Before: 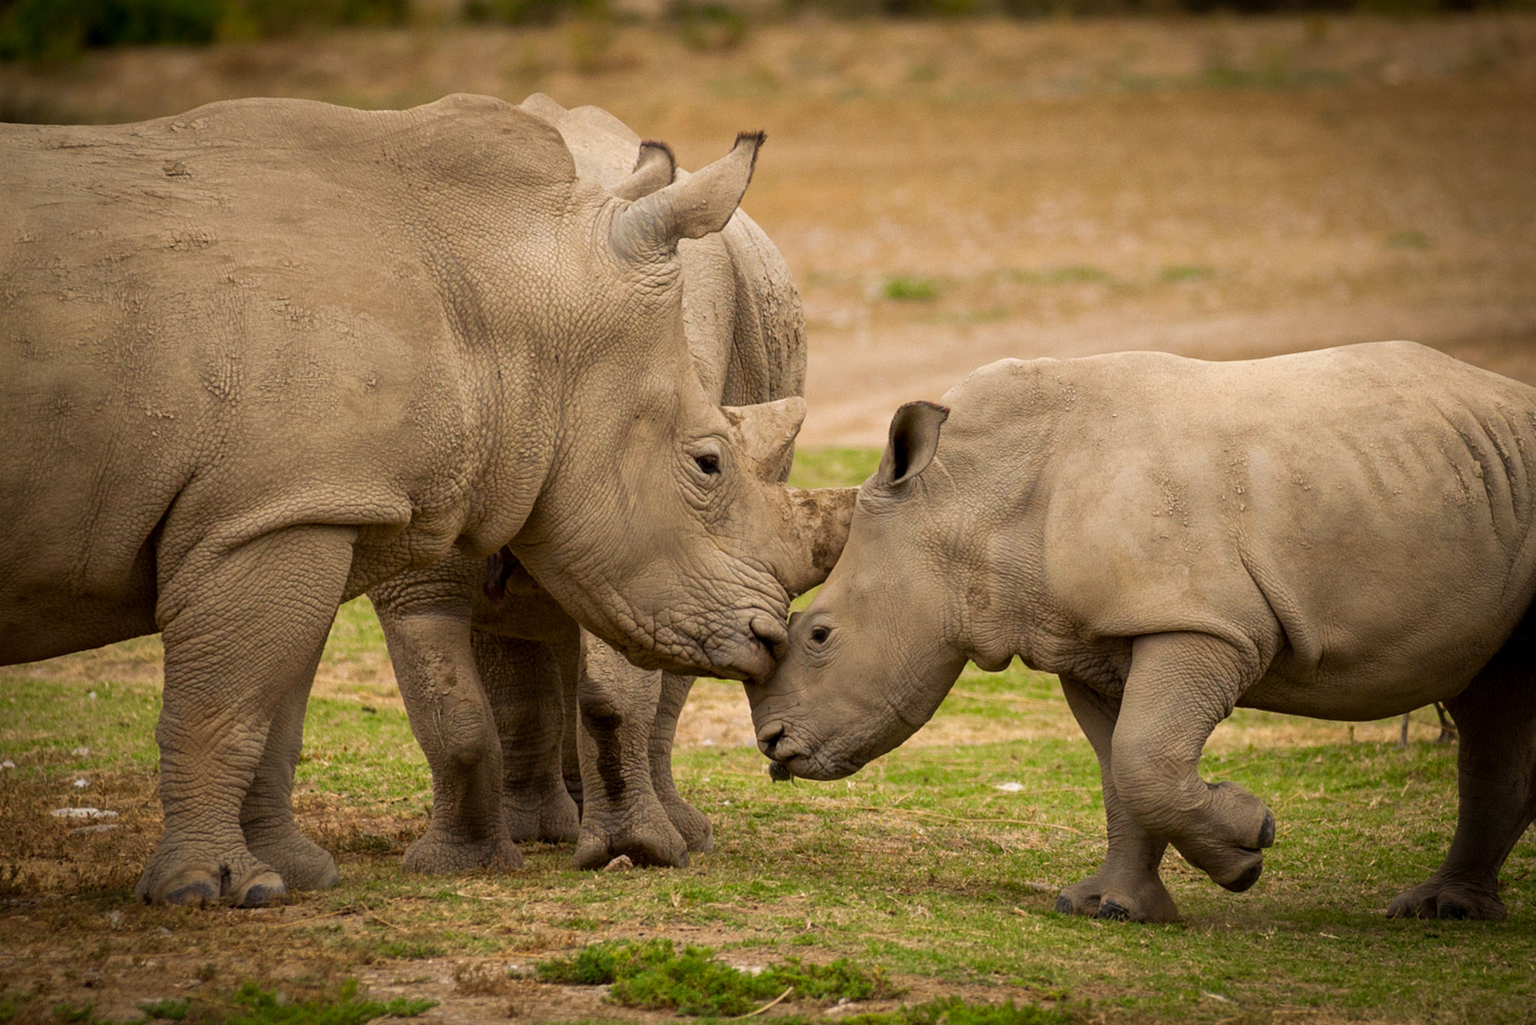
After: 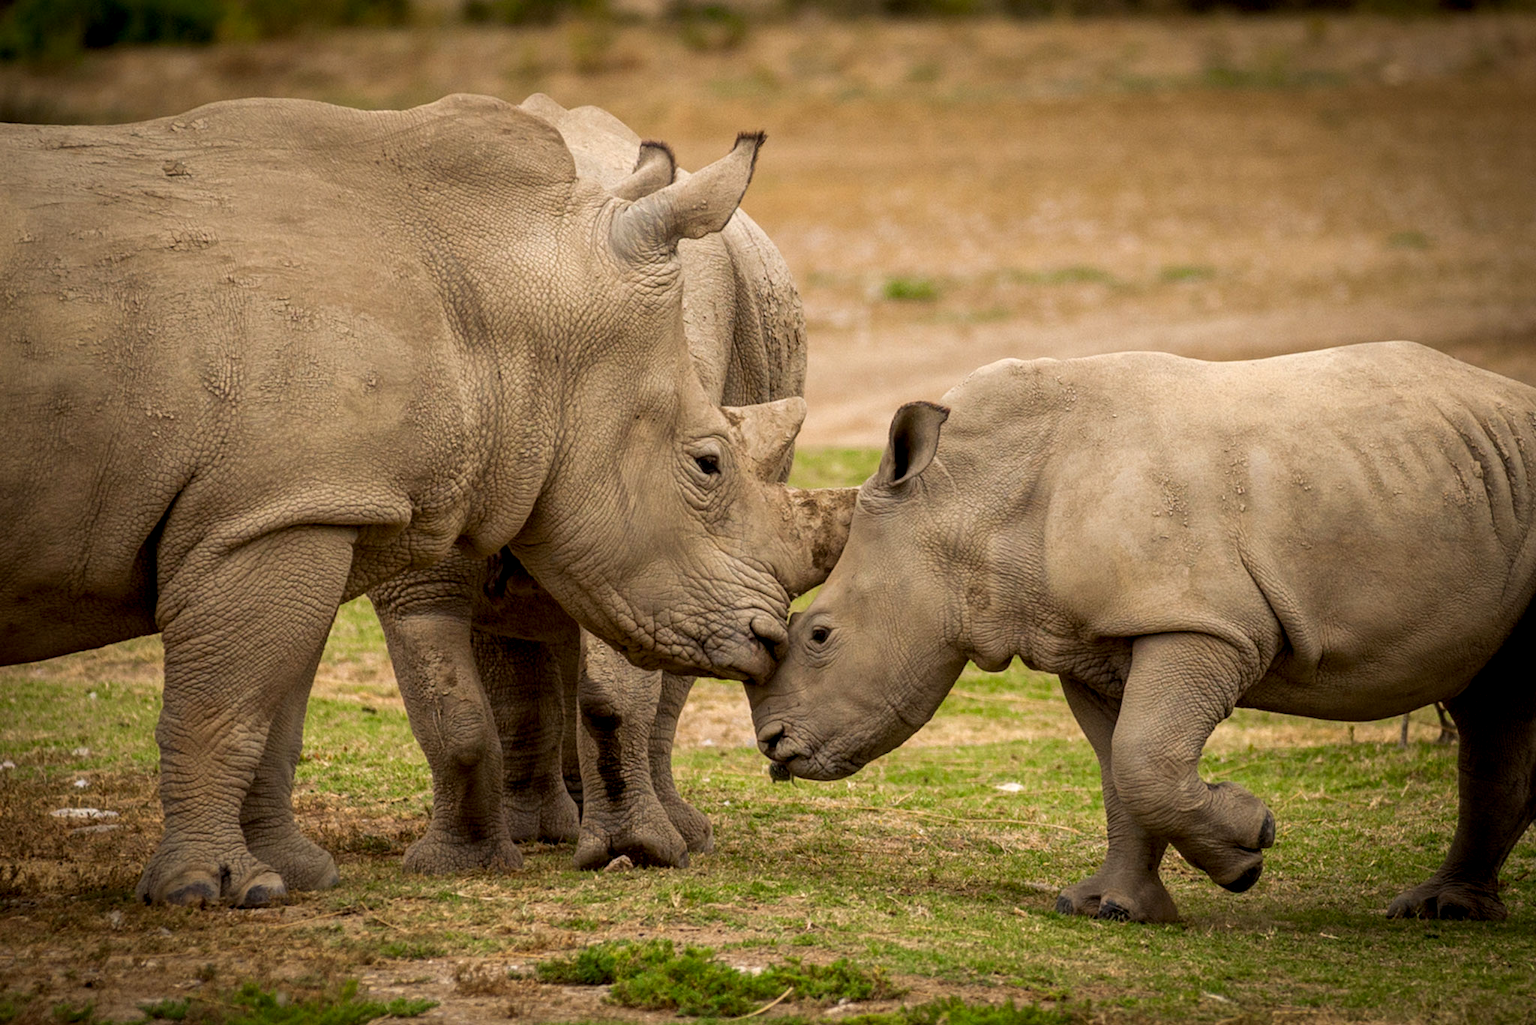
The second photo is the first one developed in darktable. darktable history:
exposure: black level correction 0.001, compensate exposure bias true, compensate highlight preservation false
local contrast: on, module defaults
